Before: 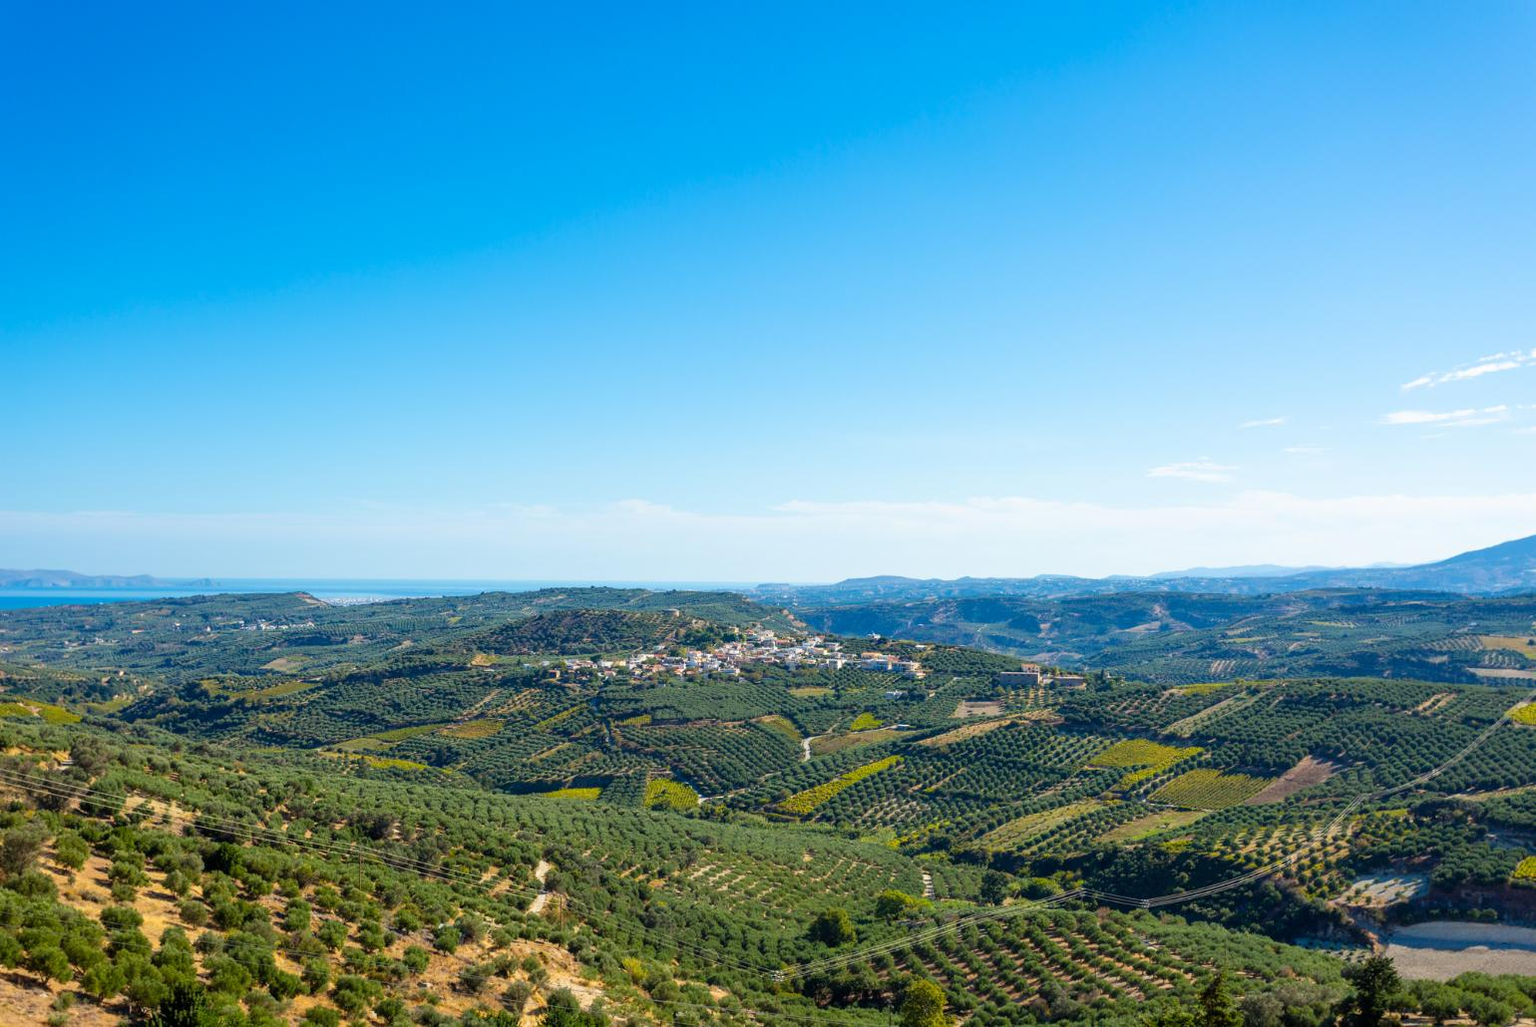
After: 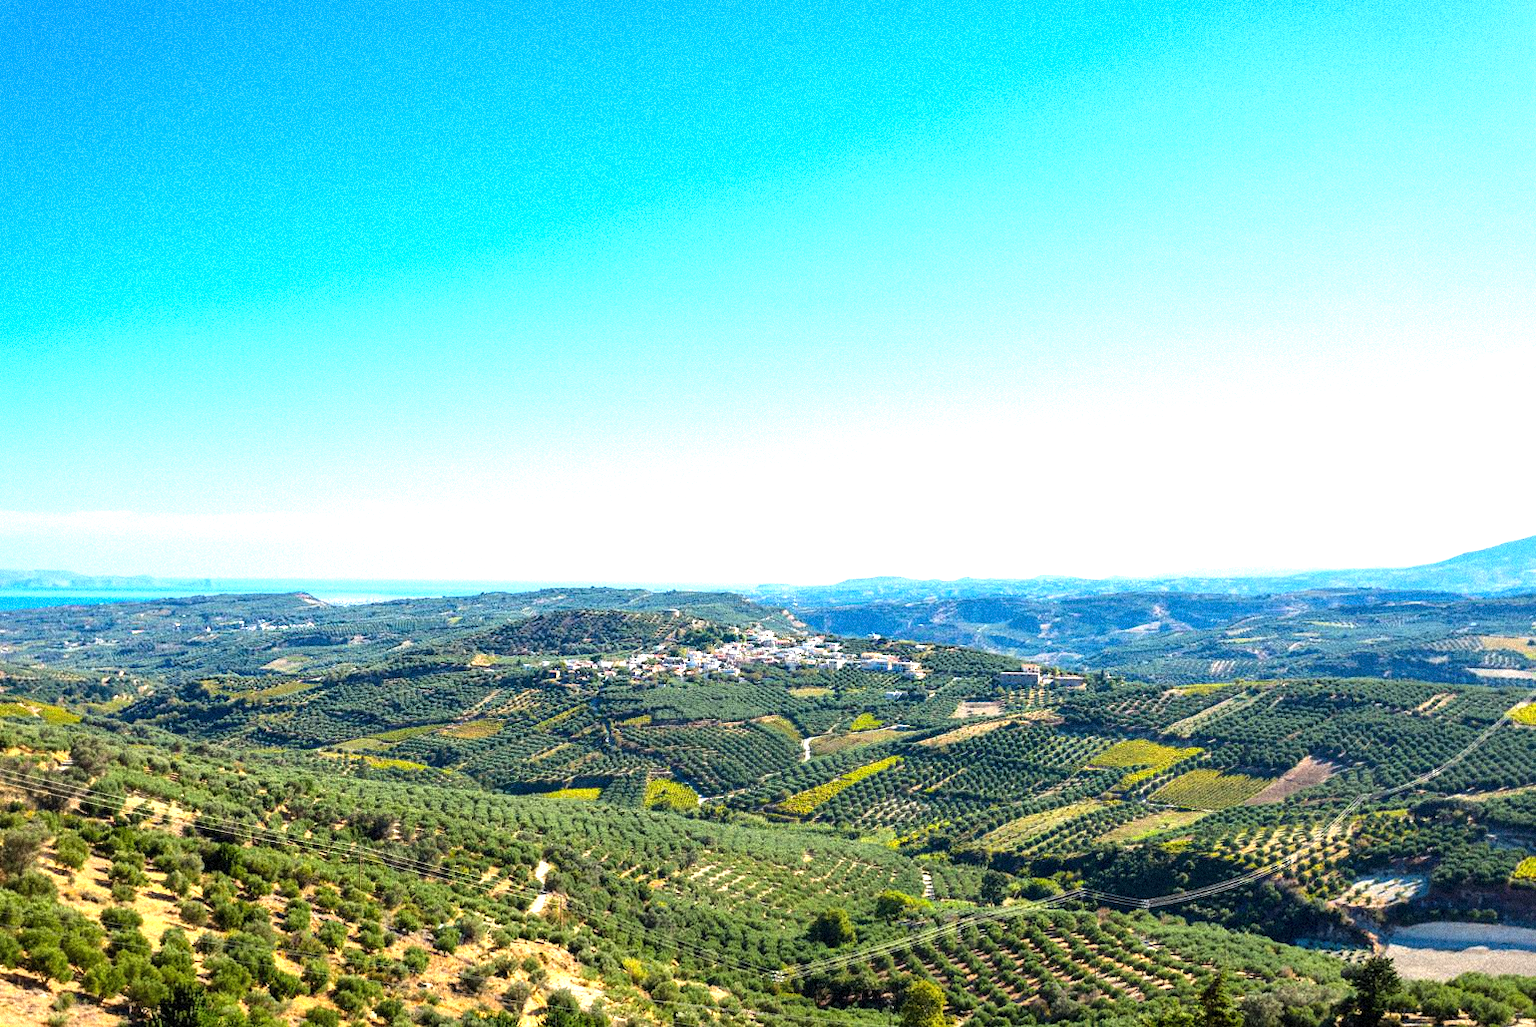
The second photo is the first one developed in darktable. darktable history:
exposure: exposure 0.74 EV, compensate highlight preservation false
grain: coarseness 9.38 ISO, strength 34.99%, mid-tones bias 0%
tone equalizer: -8 EV -0.417 EV, -7 EV -0.389 EV, -6 EV -0.333 EV, -5 EV -0.222 EV, -3 EV 0.222 EV, -2 EV 0.333 EV, -1 EV 0.389 EV, +0 EV 0.417 EV, edges refinement/feathering 500, mask exposure compensation -1.57 EV, preserve details no
